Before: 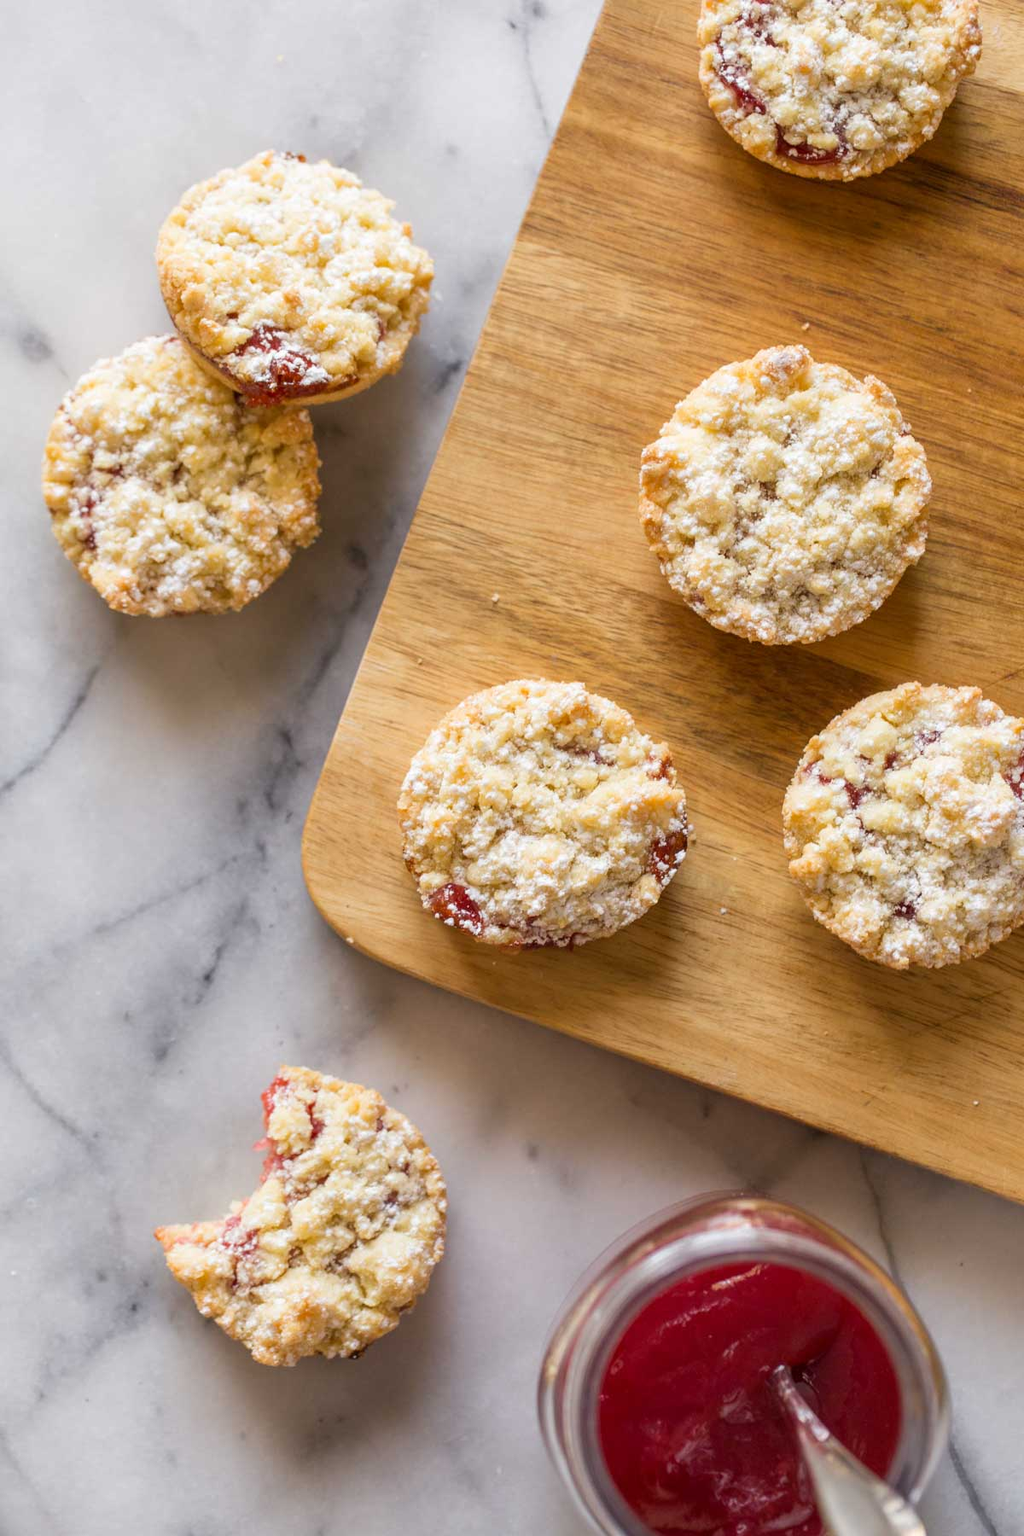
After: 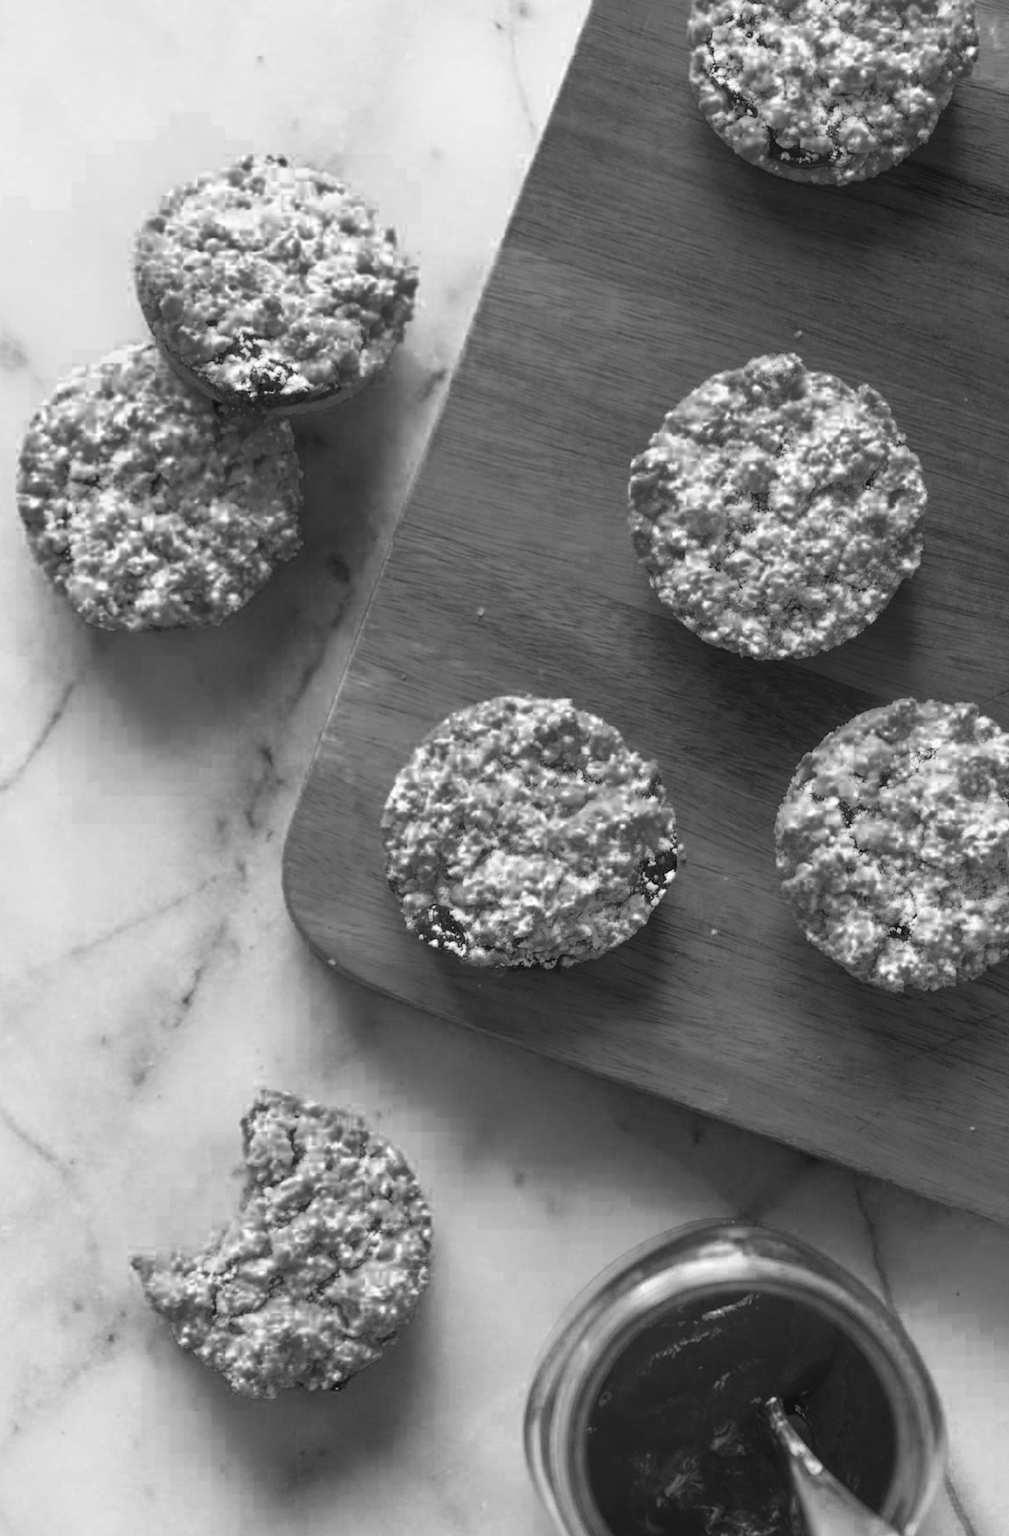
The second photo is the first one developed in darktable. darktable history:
crop and rotate: left 2.536%, right 1.107%, bottom 2.246%
monochrome: a -3.63, b -0.465
color zones: curves: ch0 [(0.287, 0.048) (0.493, 0.484) (0.737, 0.816)]; ch1 [(0, 0) (0.143, 0) (0.286, 0) (0.429, 0) (0.571, 0) (0.714, 0) (0.857, 0)]
tone curve: curves: ch0 [(0, 0.025) (0.15, 0.143) (0.452, 0.486) (0.751, 0.788) (1, 0.961)]; ch1 [(0, 0) (0.416, 0.4) (0.476, 0.469) (0.497, 0.494) (0.546, 0.571) (0.566, 0.607) (0.62, 0.657) (1, 1)]; ch2 [(0, 0) (0.386, 0.397) (0.505, 0.498) (0.547, 0.546) (0.579, 0.58) (1, 1)], color space Lab, independent channels, preserve colors none
